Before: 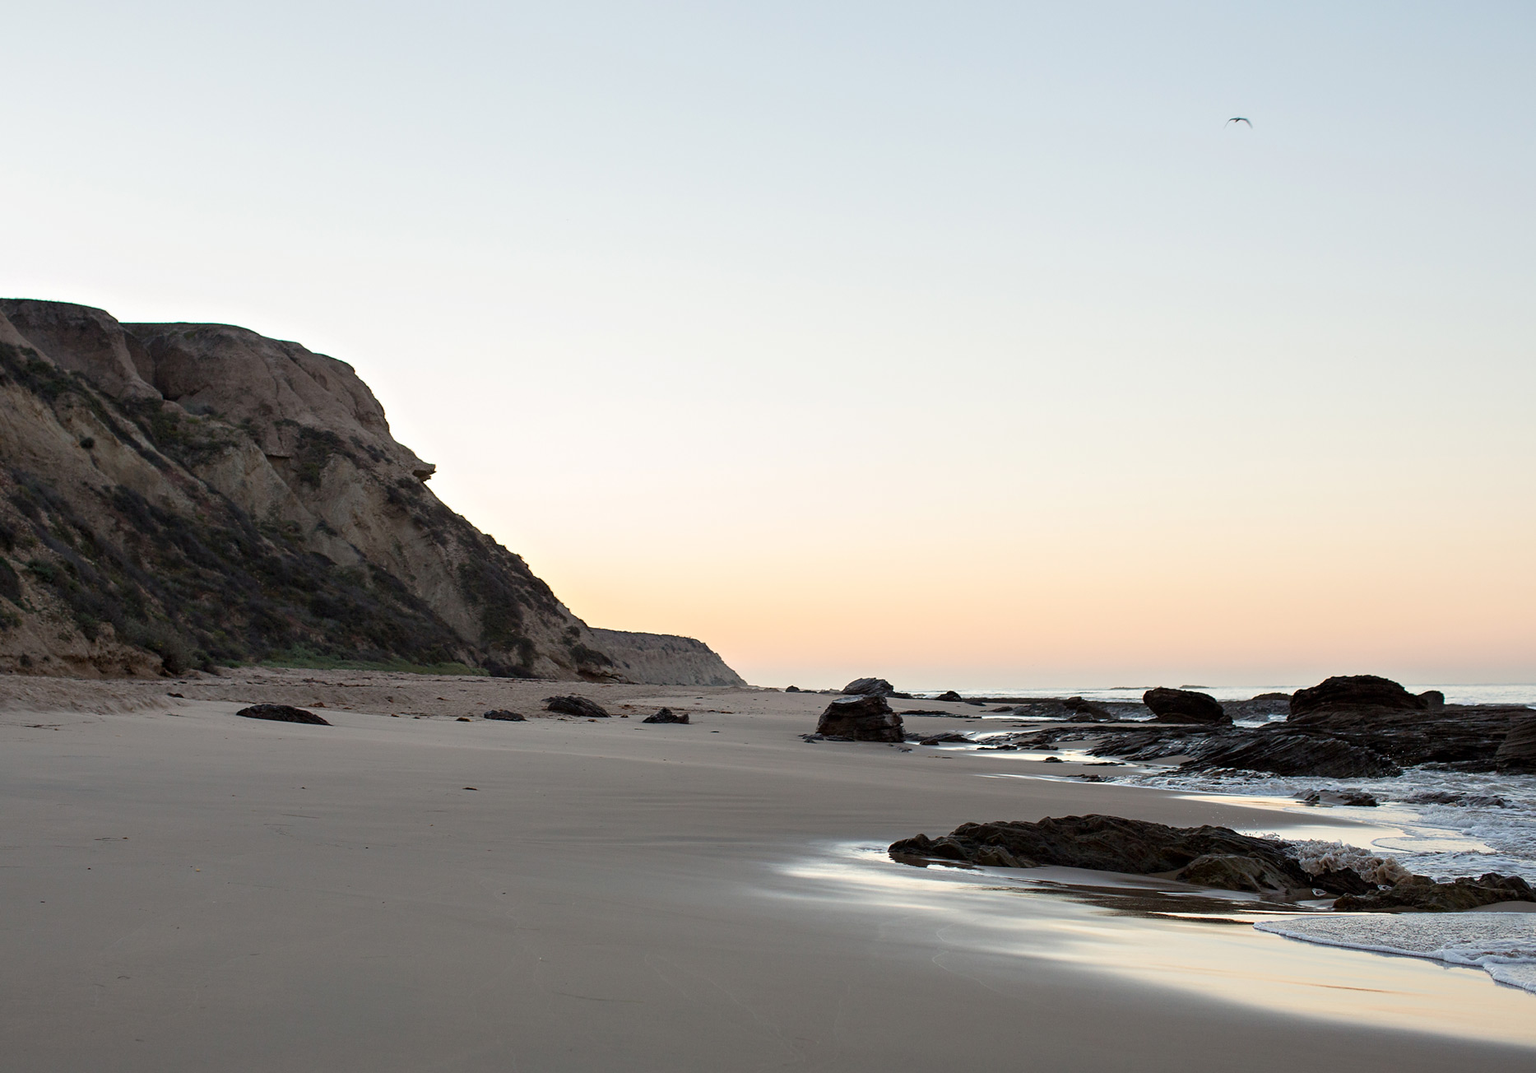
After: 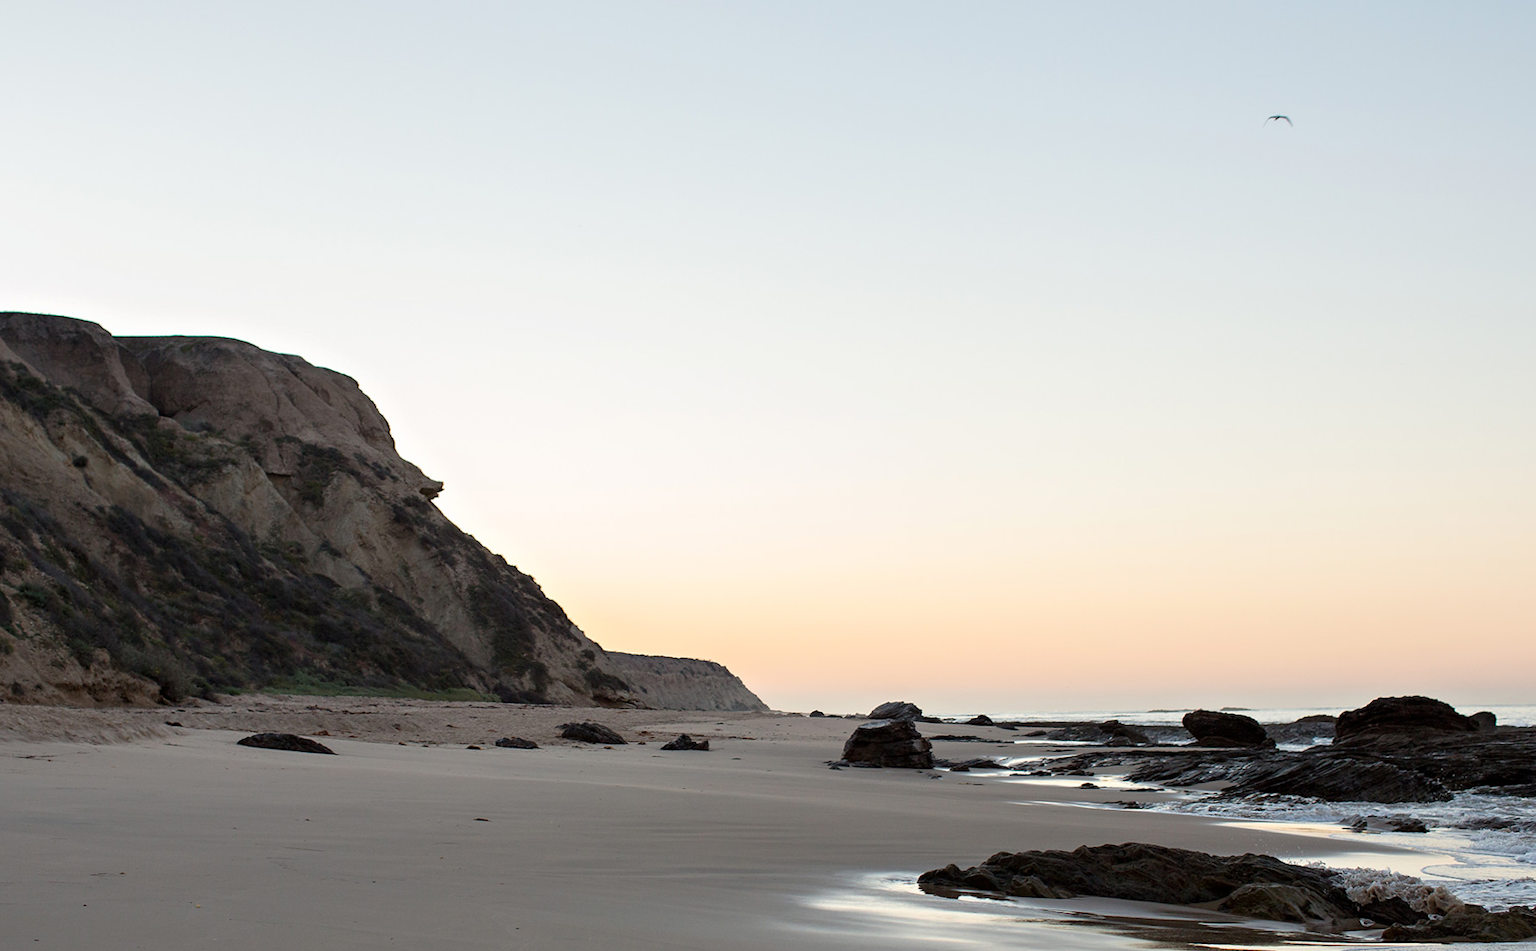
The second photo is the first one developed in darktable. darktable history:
crop and rotate: angle 0.336°, left 0.263%, right 2.995%, bottom 14.155%
